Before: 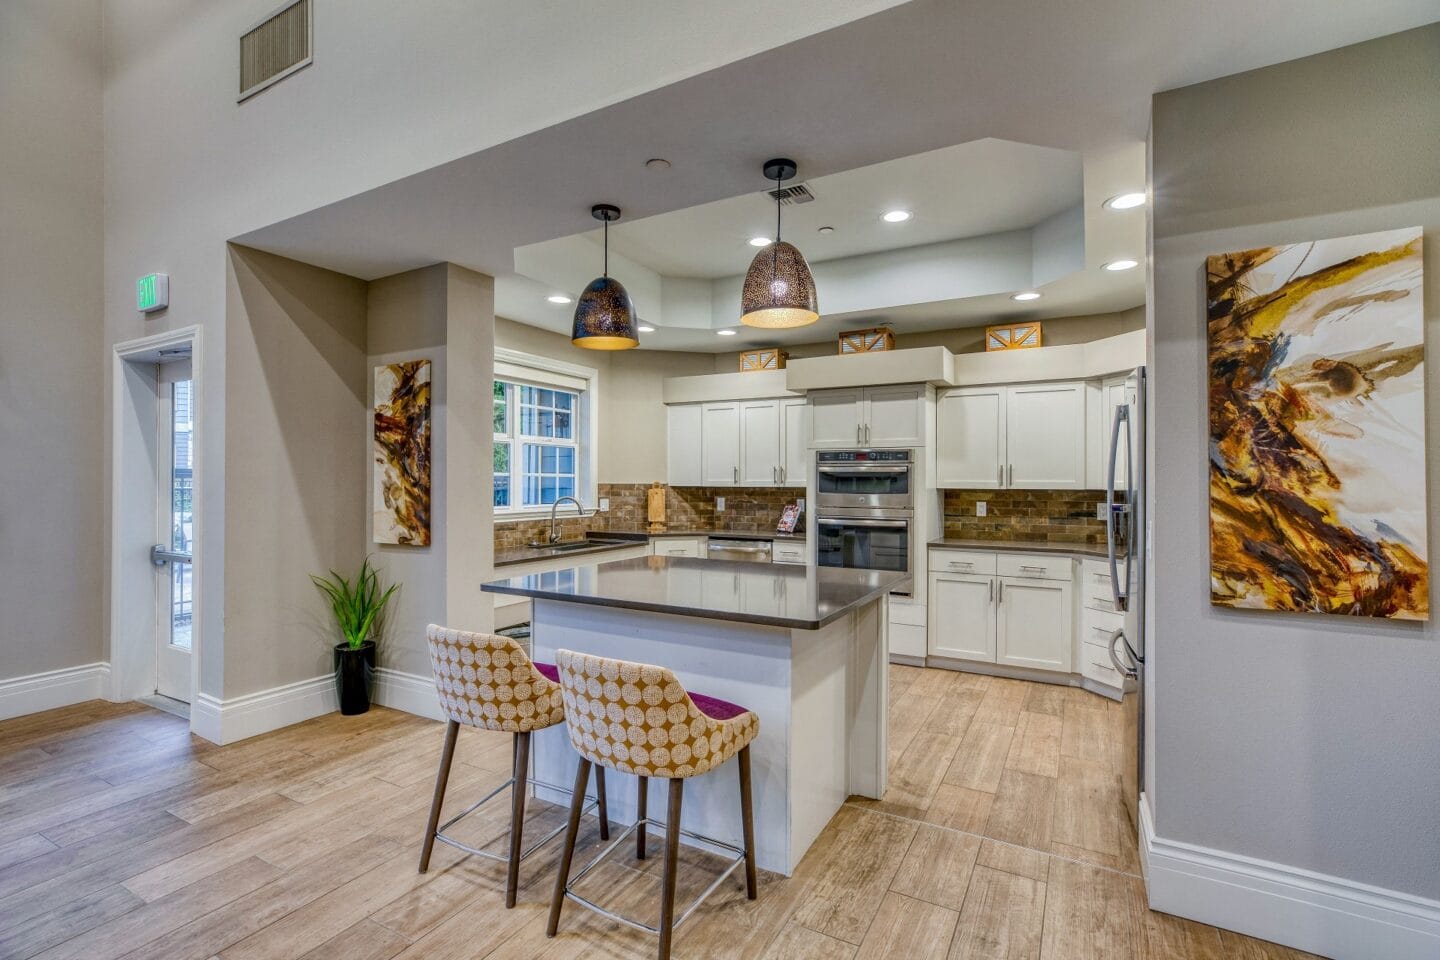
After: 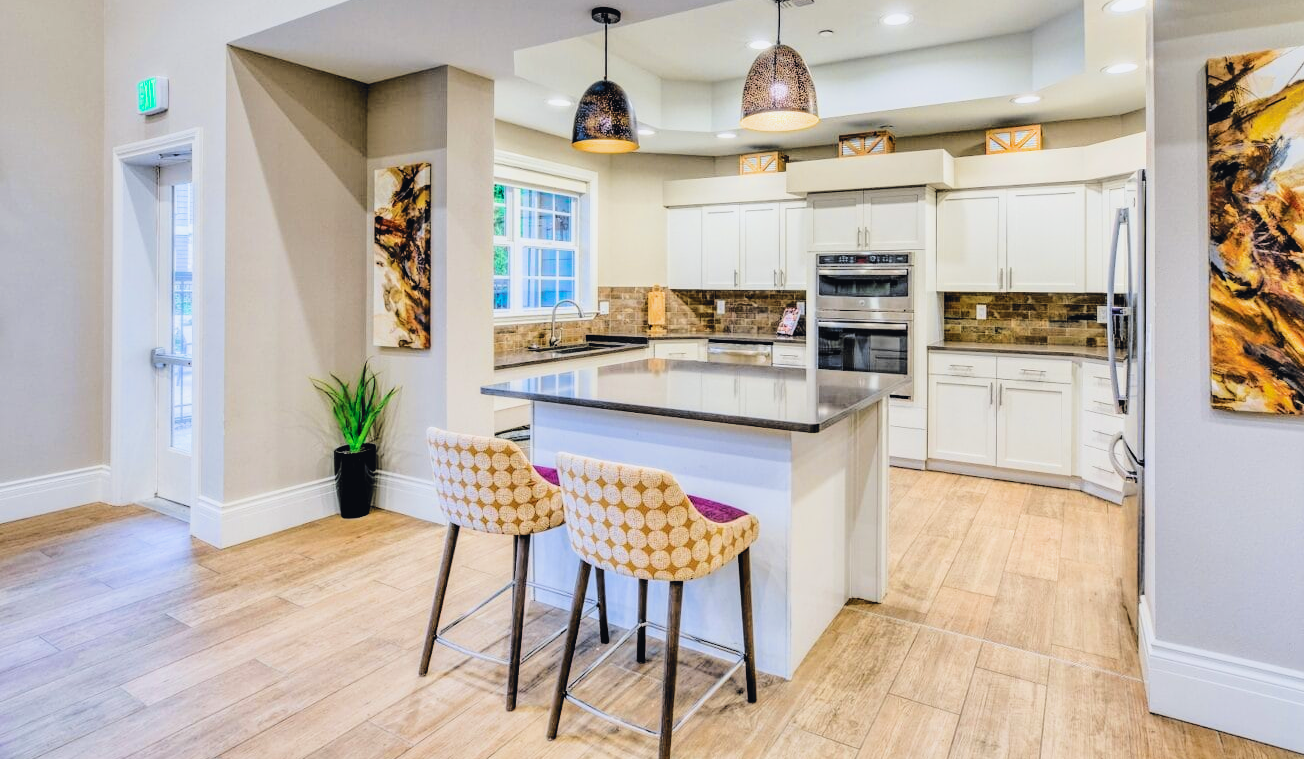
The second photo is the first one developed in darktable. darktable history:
filmic rgb: black relative exposure -5.02 EV, white relative exposure 4 EV, hardness 2.89, contrast 1.404, highlights saturation mix -19.31%, color science v6 (2022)
tone curve: curves: ch0 [(0, 0.026) (0.175, 0.178) (0.463, 0.502) (0.796, 0.764) (1, 0.961)]; ch1 [(0, 0) (0.437, 0.398) (0.469, 0.472) (0.505, 0.504) (0.553, 0.552) (1, 1)]; ch2 [(0, 0) (0.505, 0.495) (0.579, 0.579) (1, 1)], color space Lab, independent channels, preserve colors none
exposure: black level correction 0, exposure 1 EV, compensate highlight preservation false
crop: top 20.594%, right 9.396%, bottom 0.319%
